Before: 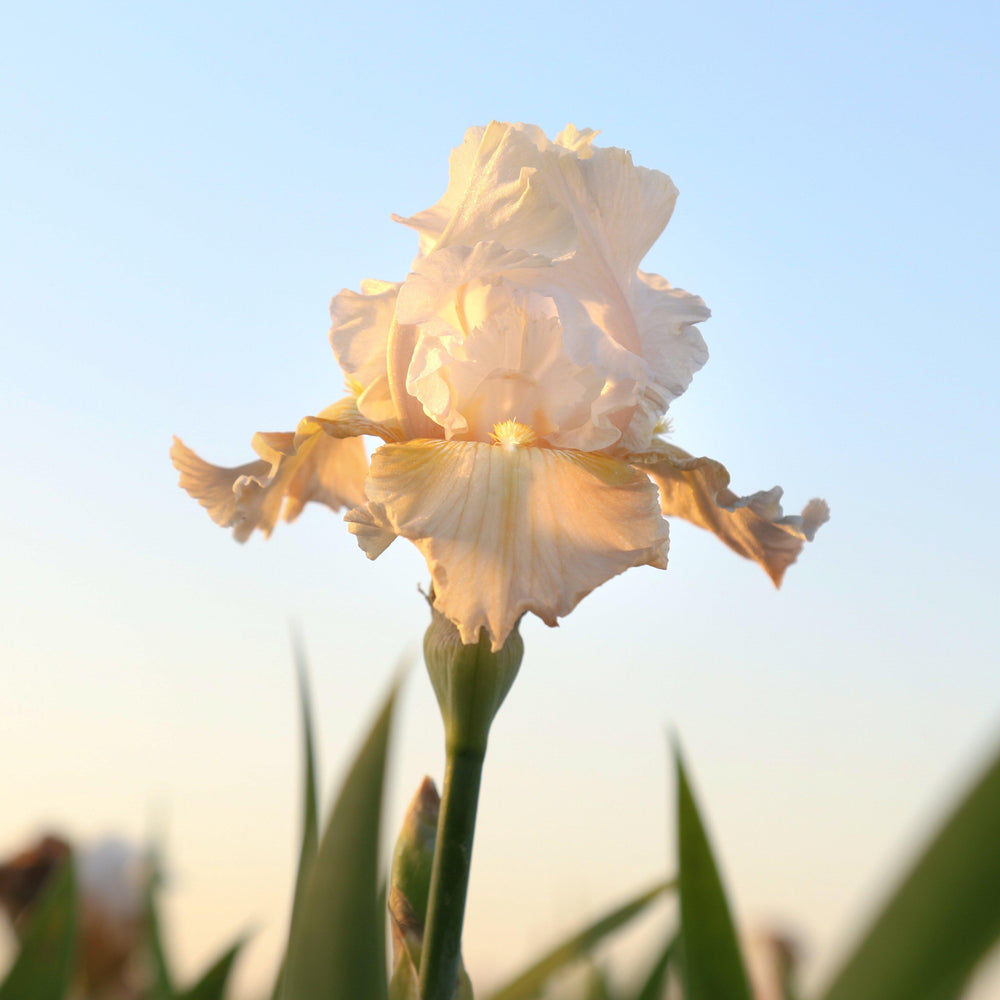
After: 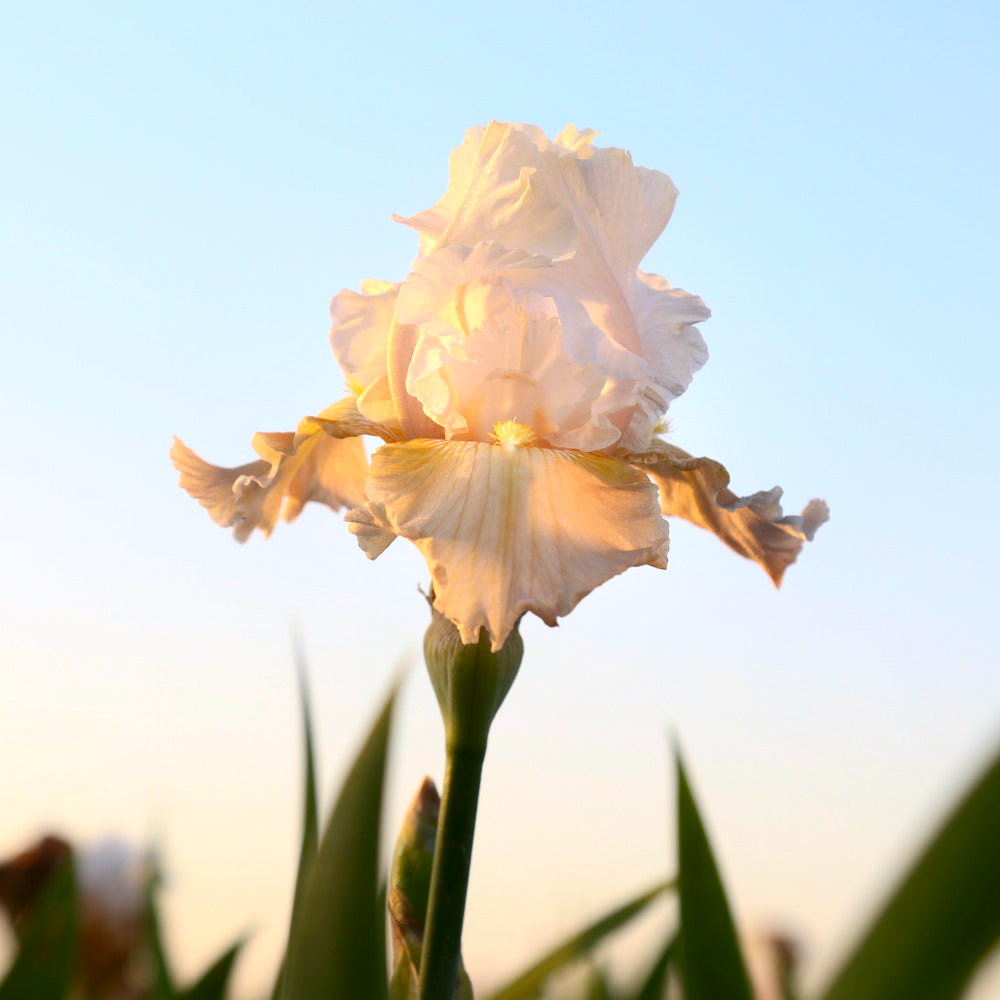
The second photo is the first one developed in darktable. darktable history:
contrast brightness saturation: contrast 0.21, brightness -0.11, saturation 0.21
contrast equalizer: octaves 7, y [[0.6 ×6], [0.55 ×6], [0 ×6], [0 ×6], [0 ×6]], mix -0.2
white balance: red 1.009, blue 1.027
